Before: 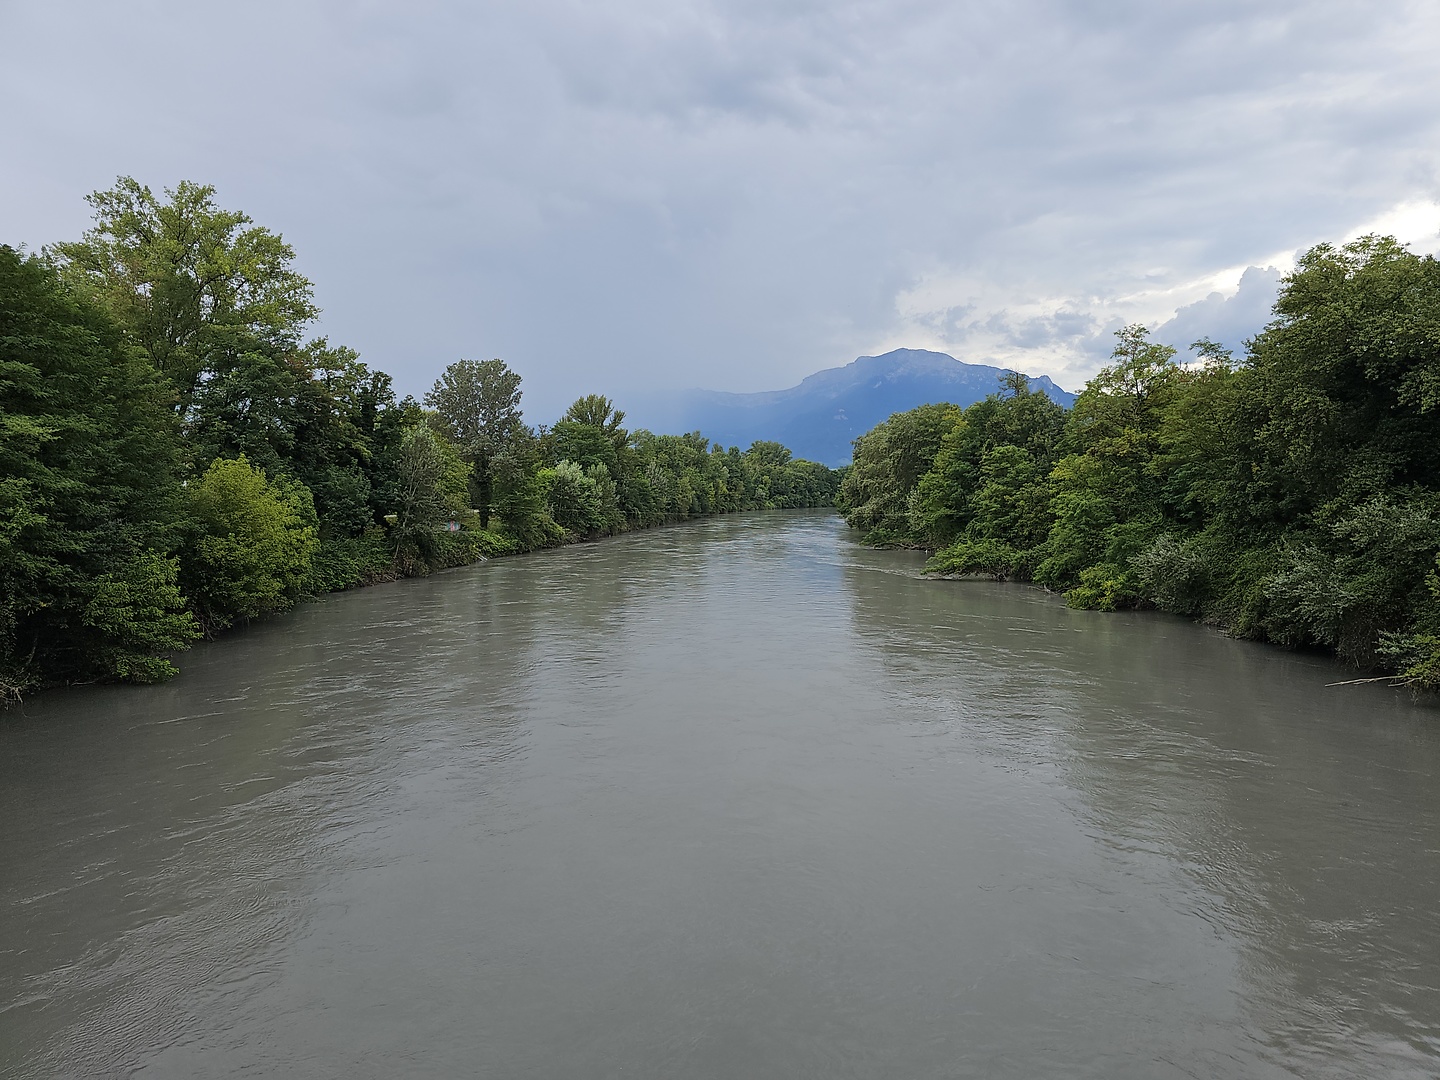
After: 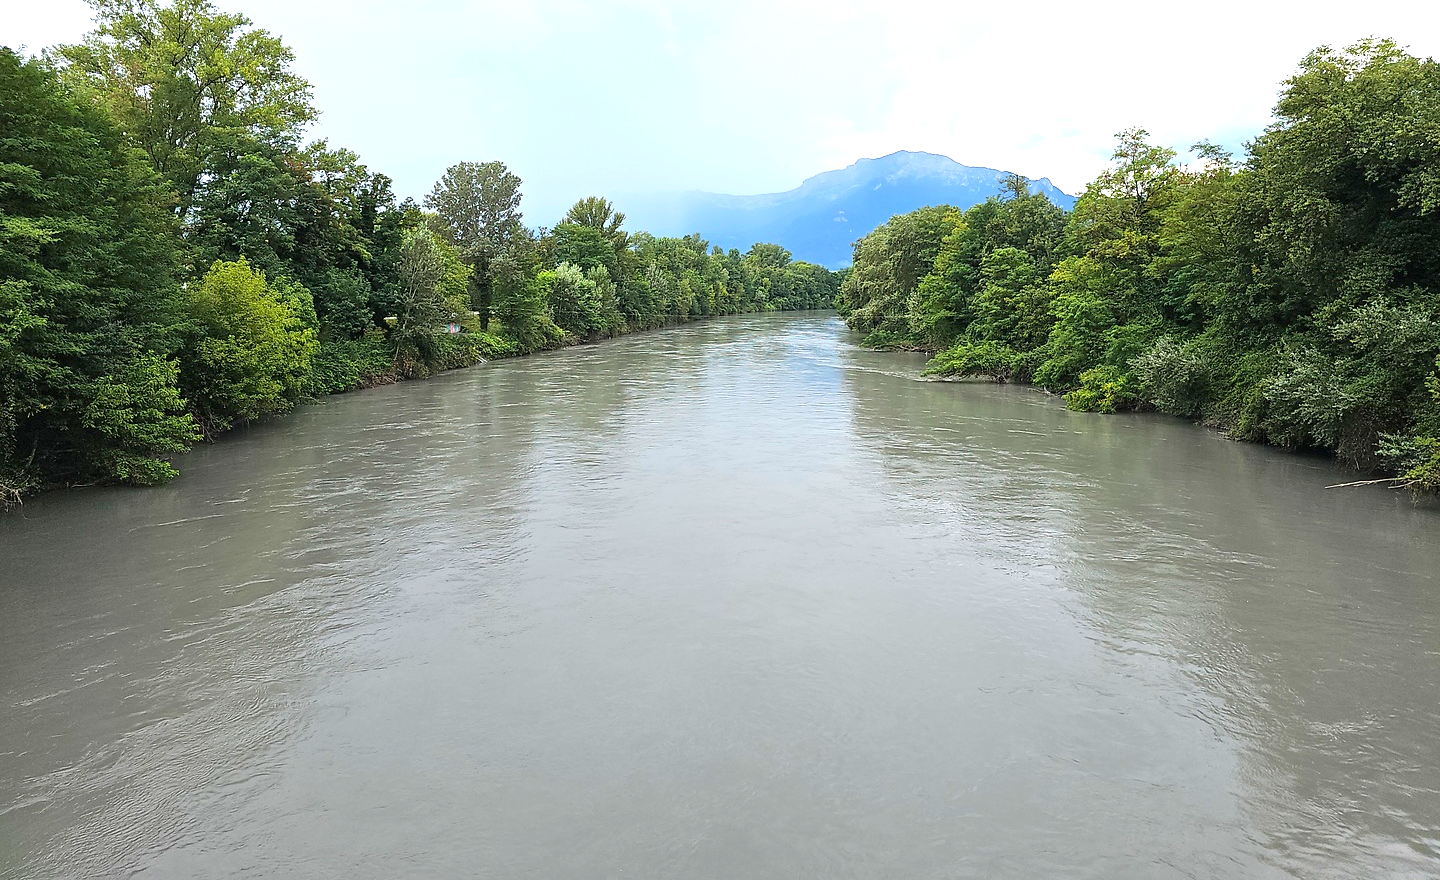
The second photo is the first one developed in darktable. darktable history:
crop and rotate: top 18.507%
exposure: exposure 1.15 EV, compensate highlight preservation false
